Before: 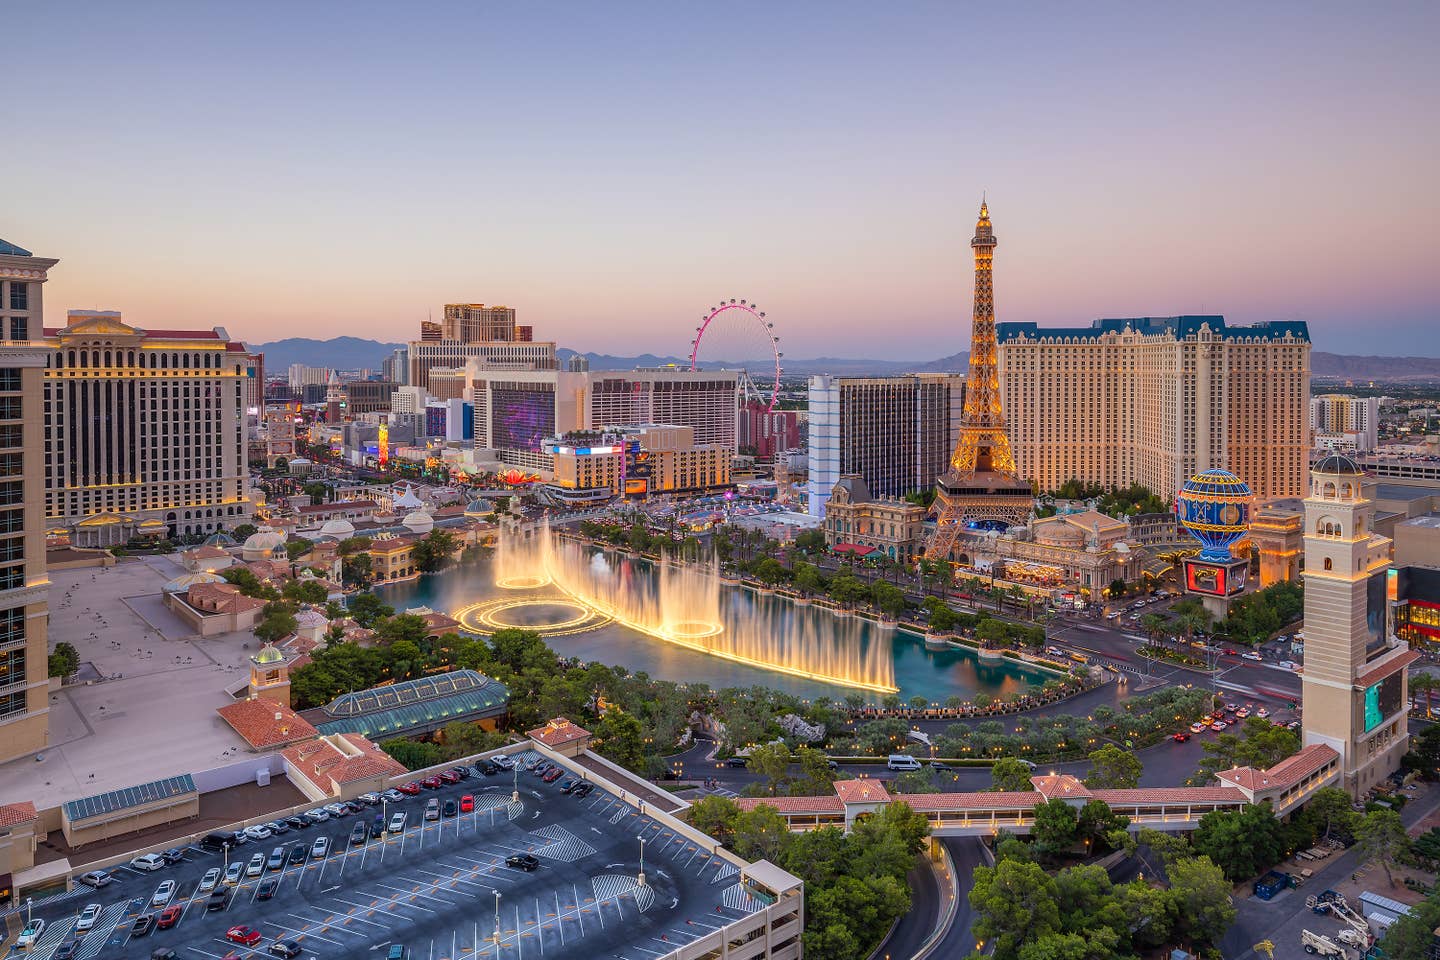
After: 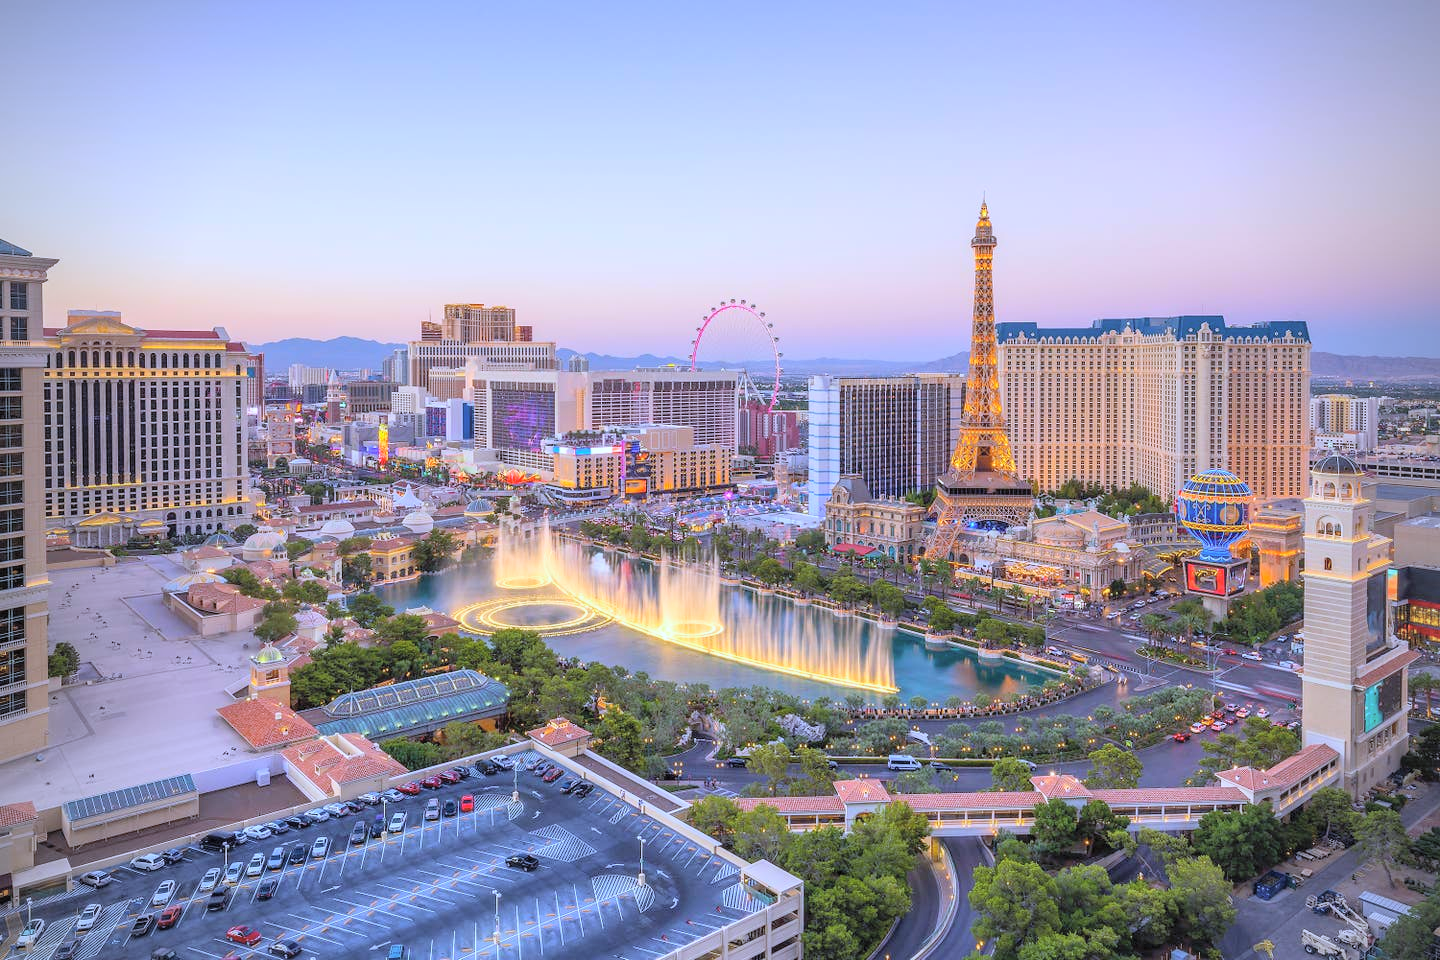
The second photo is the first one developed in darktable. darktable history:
white balance: red 0.948, green 1.02, blue 1.176
vignetting: fall-off radius 60.92%
contrast brightness saturation: contrast 0.1, brightness 0.3, saturation 0.14
